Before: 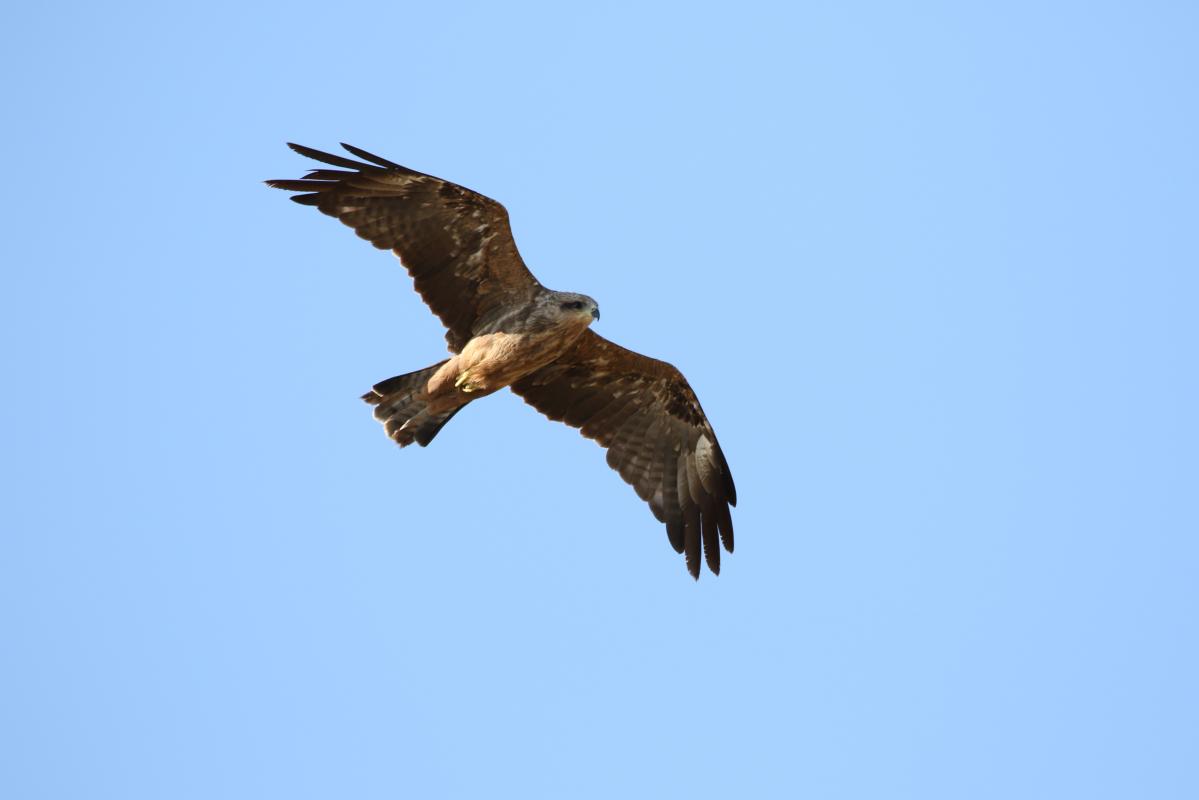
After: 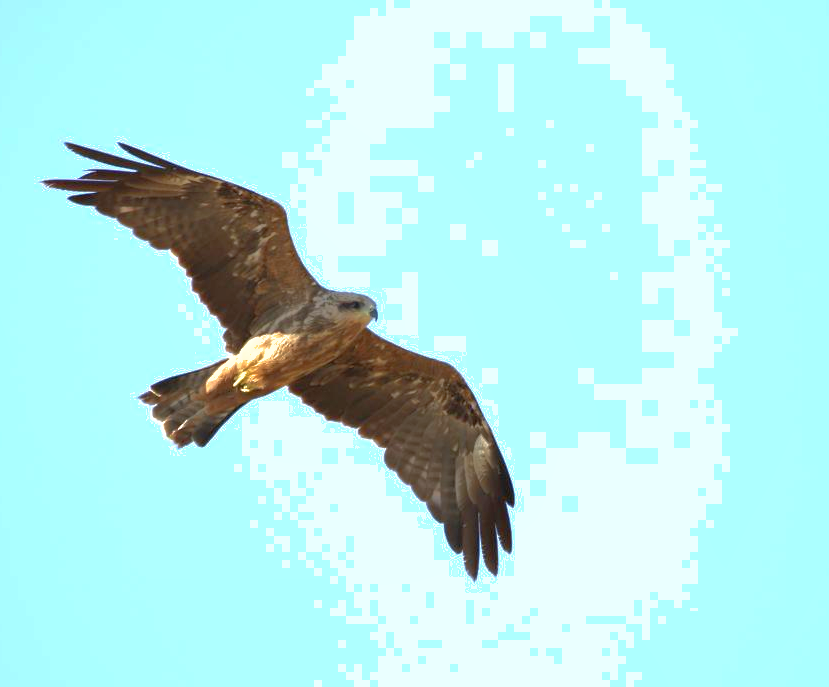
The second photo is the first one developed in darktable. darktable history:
crop: left 18.587%, right 12.202%, bottom 14.002%
exposure: exposure 0.717 EV, compensate highlight preservation false
shadows and highlights: on, module defaults
